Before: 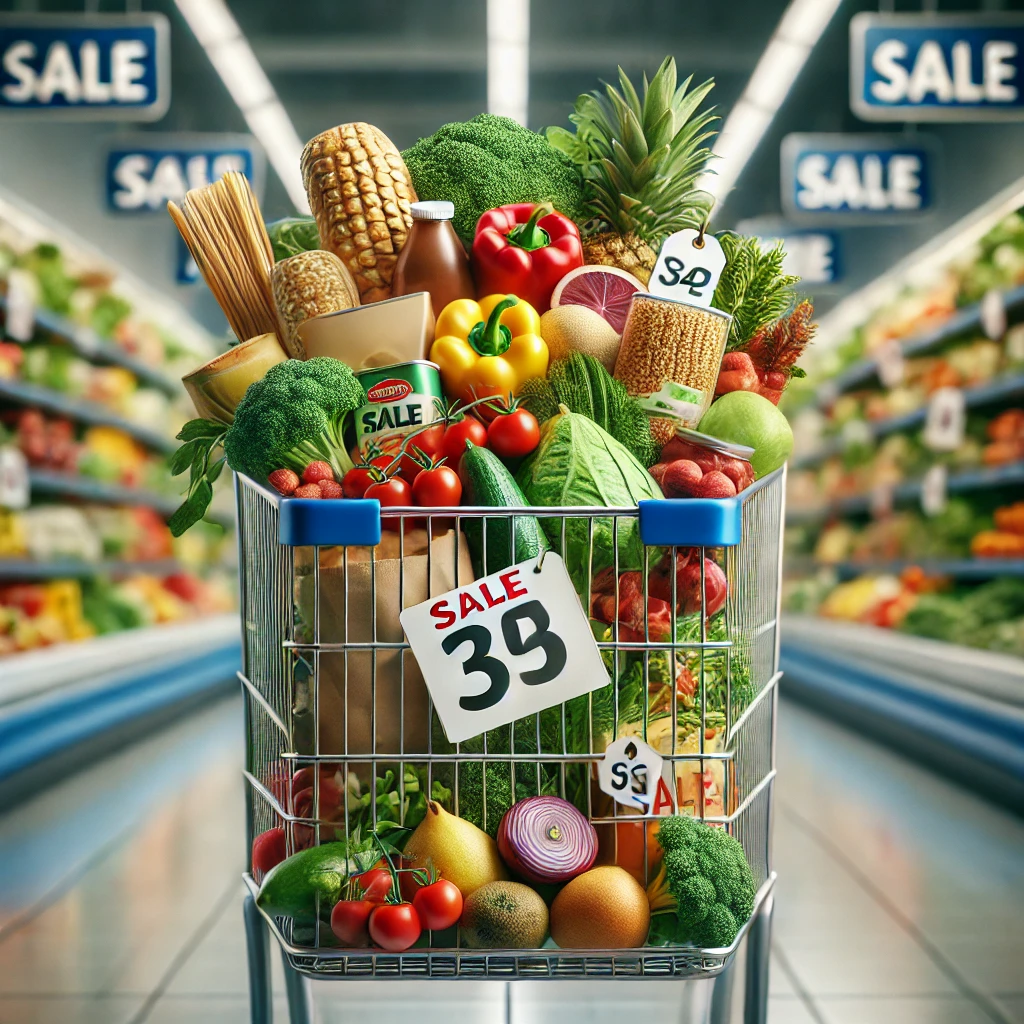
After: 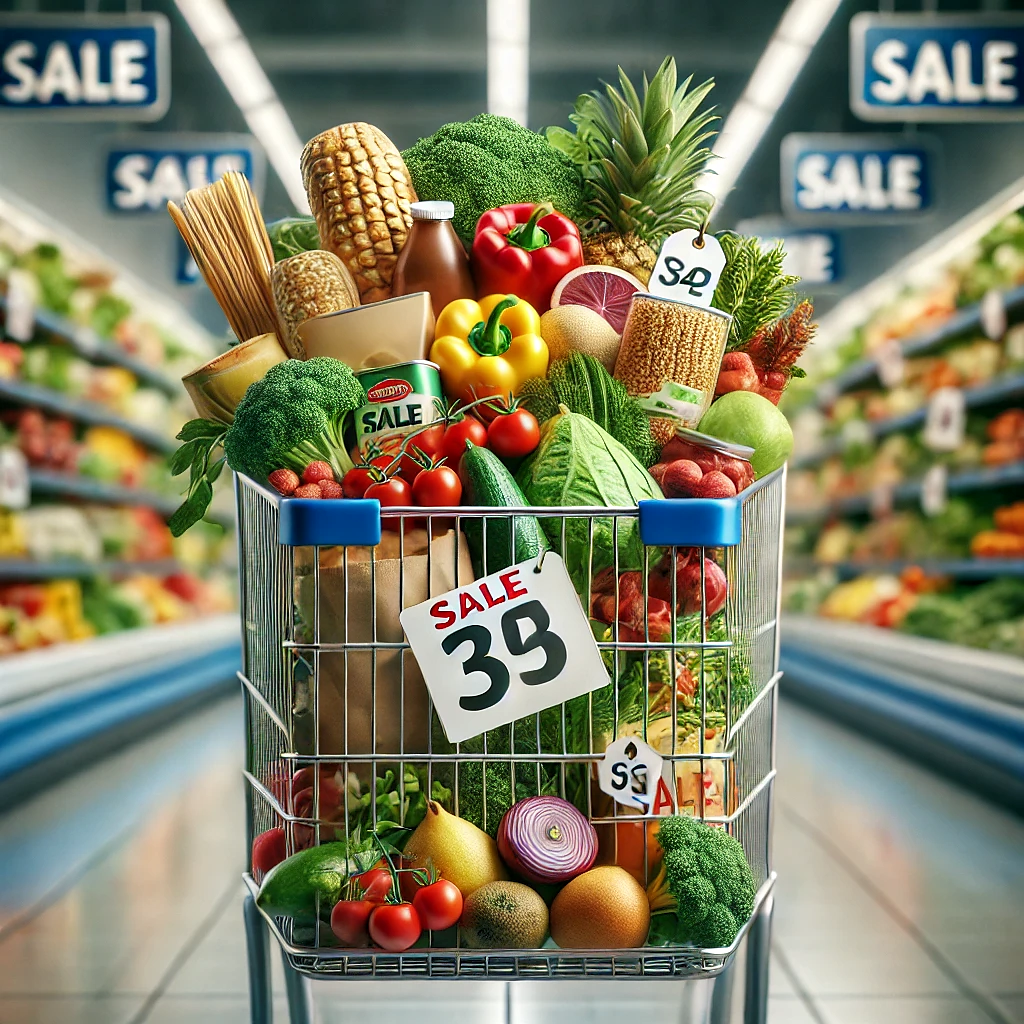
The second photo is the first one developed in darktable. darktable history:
local contrast: highlights 100%, shadows 100%, detail 120%, midtone range 0.2
sharpen: radius 1, threshold 1
